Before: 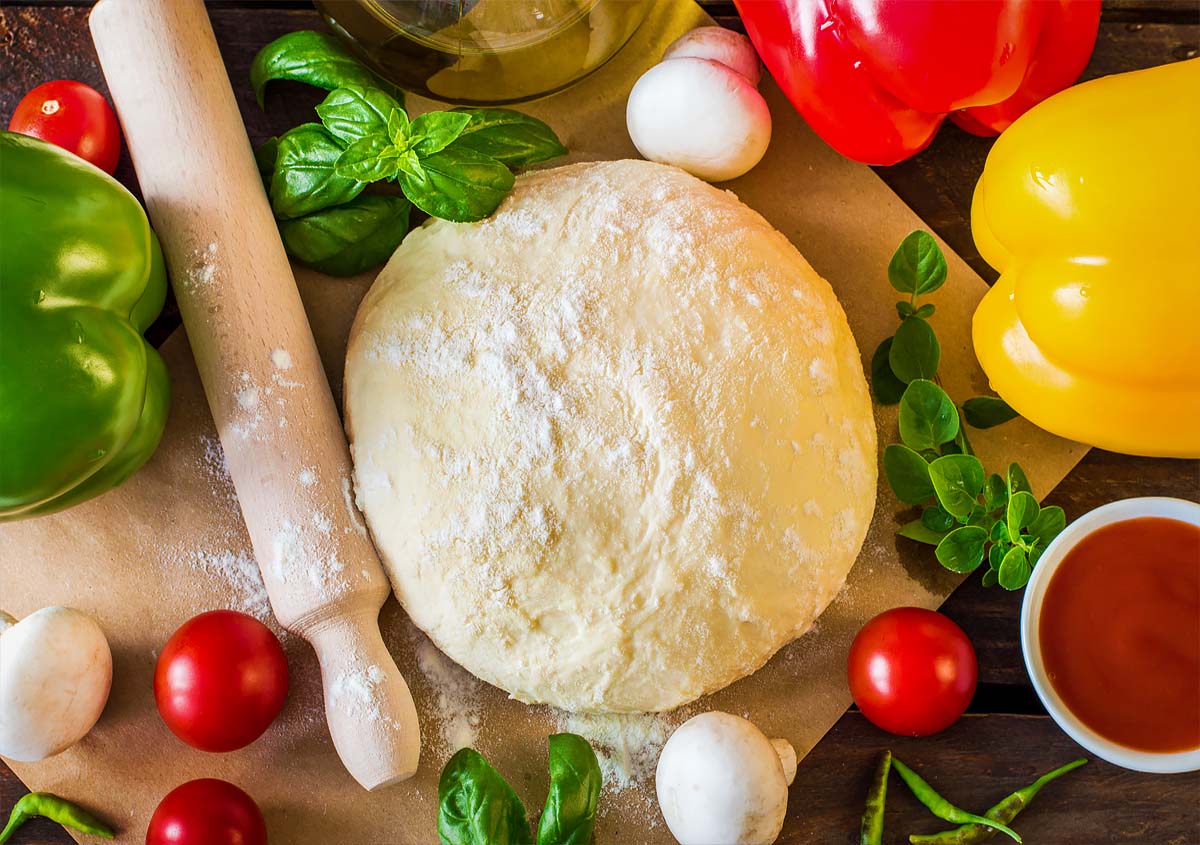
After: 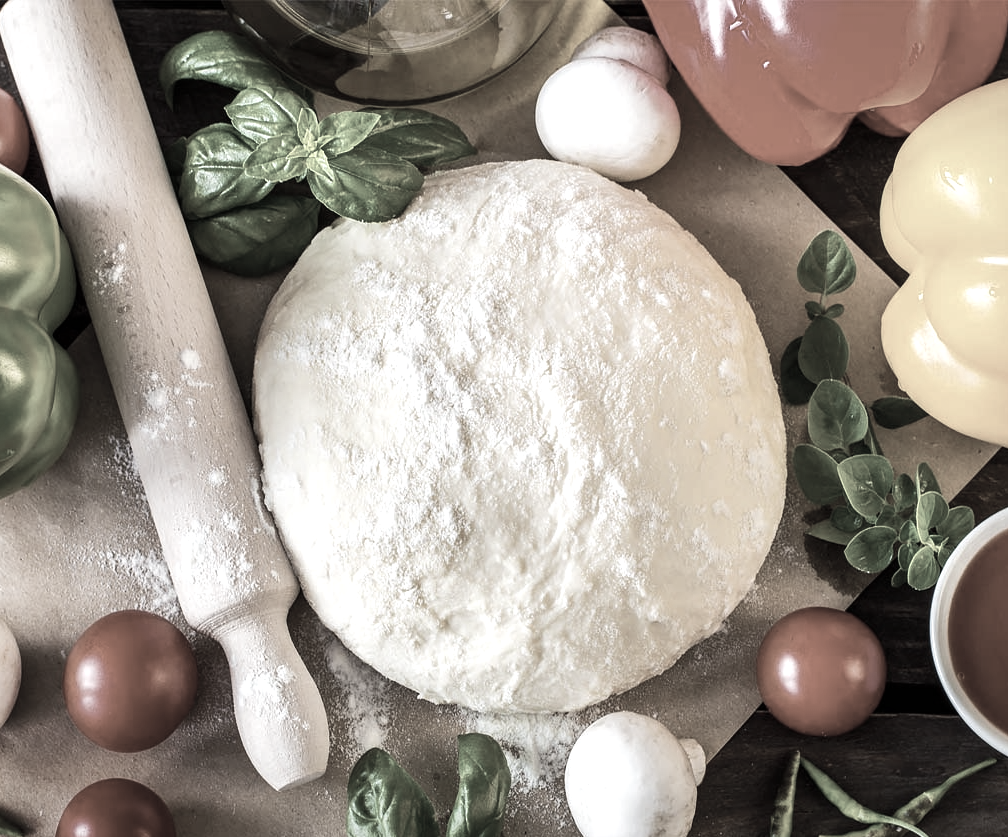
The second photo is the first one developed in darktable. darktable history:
crop: left 7.598%, right 7.873%
color correction: saturation 0.2
tone equalizer: -8 EV -0.417 EV, -7 EV -0.389 EV, -6 EV -0.333 EV, -5 EV -0.222 EV, -3 EV 0.222 EV, -2 EV 0.333 EV, -1 EV 0.389 EV, +0 EV 0.417 EV, edges refinement/feathering 500, mask exposure compensation -1.57 EV, preserve details no
